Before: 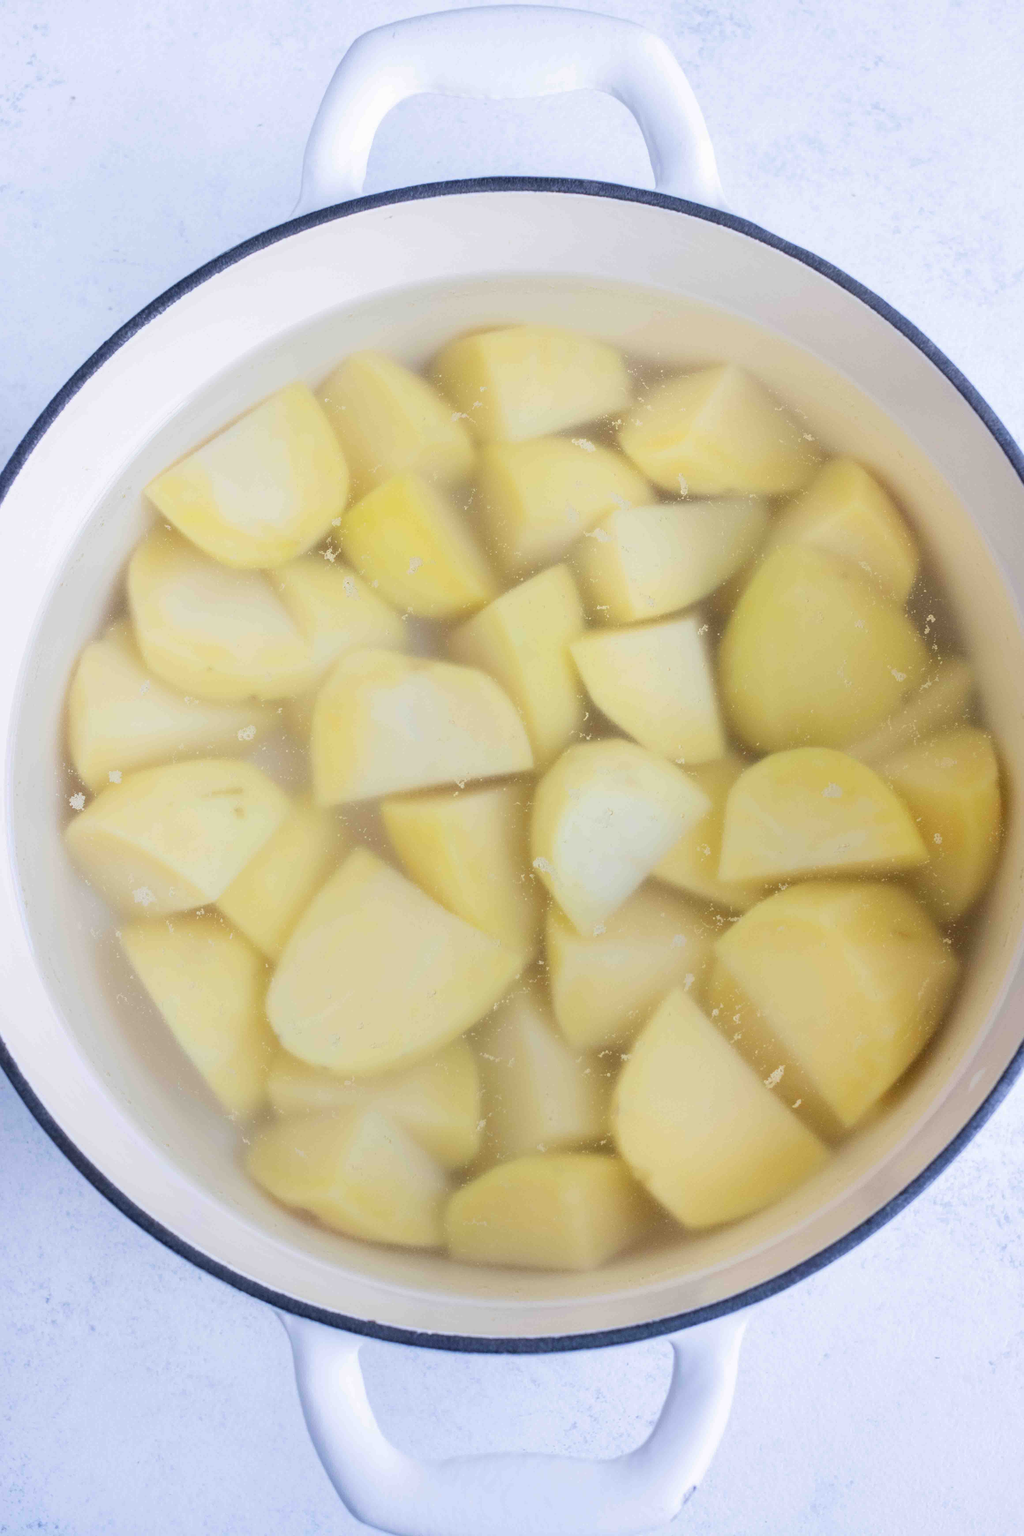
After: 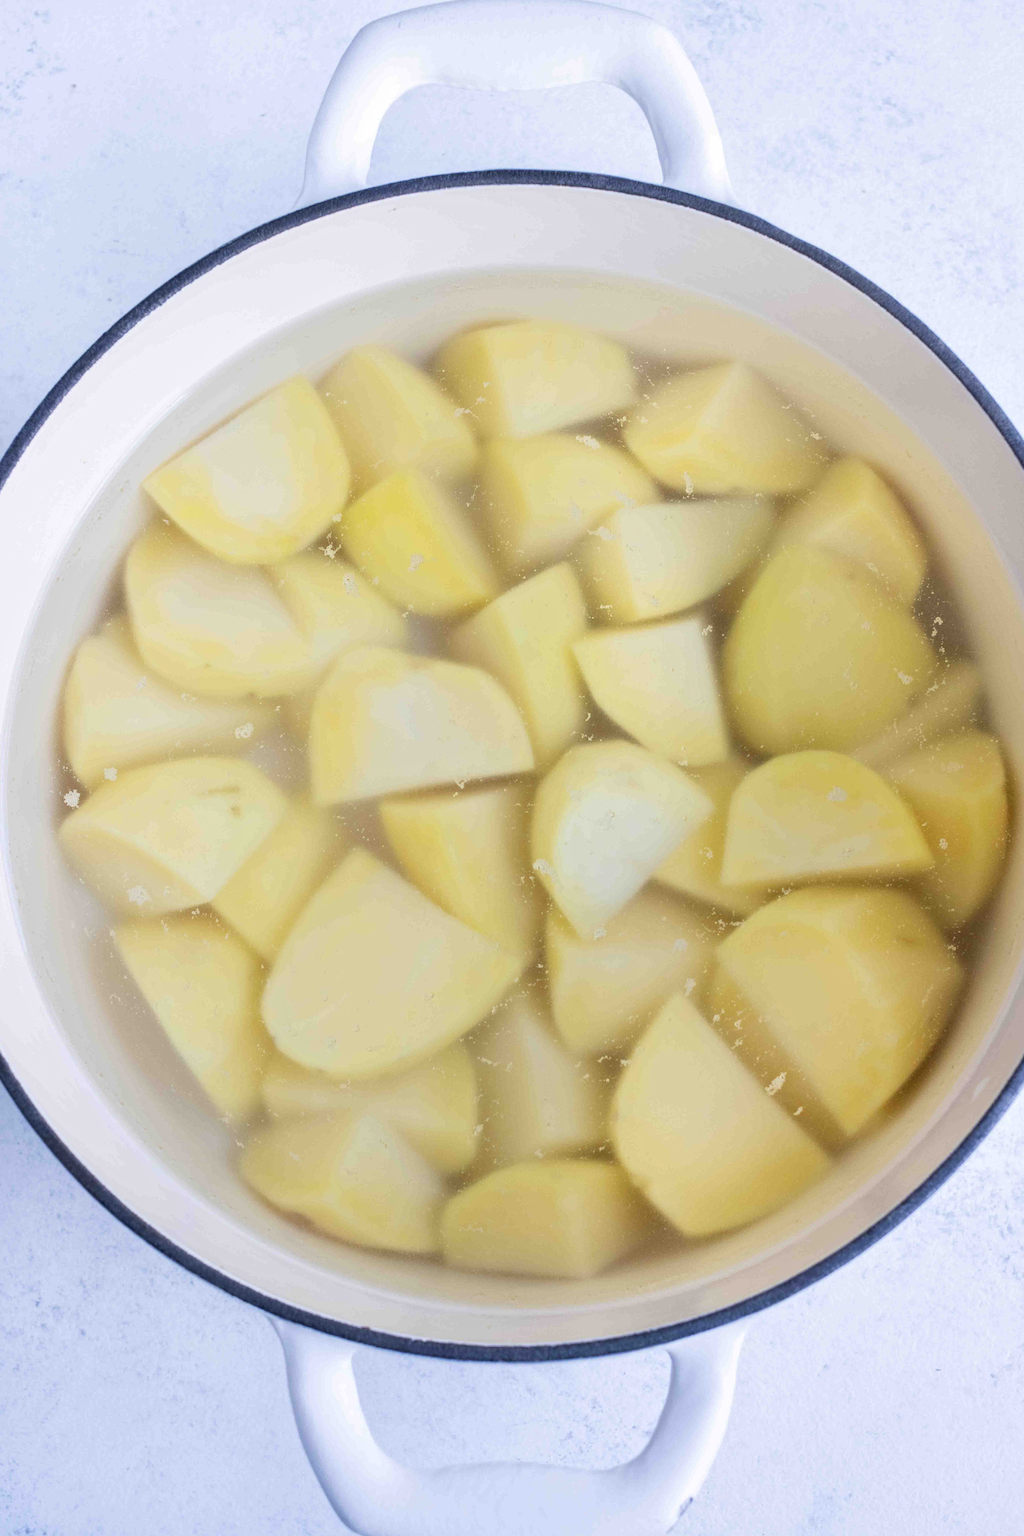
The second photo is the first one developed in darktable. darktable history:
crop and rotate: angle -0.5°
local contrast: mode bilateral grid, contrast 20, coarseness 50, detail 120%, midtone range 0.2
